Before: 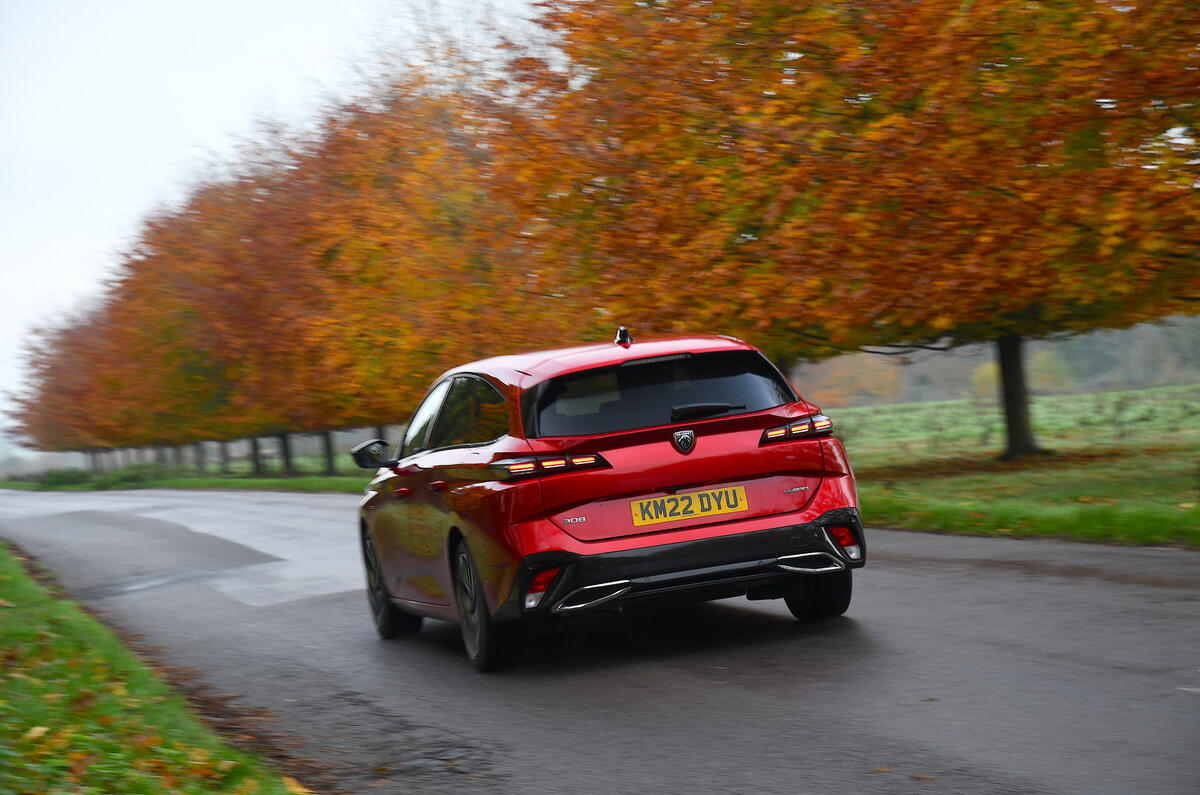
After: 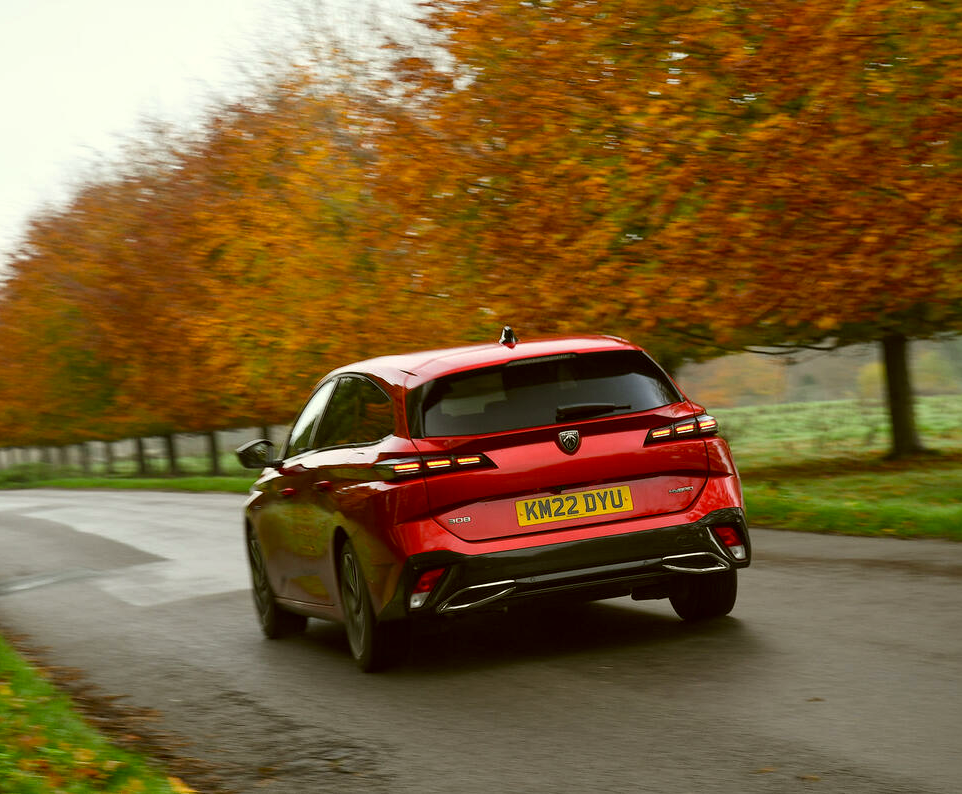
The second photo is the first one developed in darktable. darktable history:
color correction: highlights a* -1.43, highlights b* 10.12, shadows a* 0.395, shadows b* 19.35
local contrast: highlights 100%, shadows 100%, detail 120%, midtone range 0.2
crop and rotate: left 9.597%, right 10.195%
